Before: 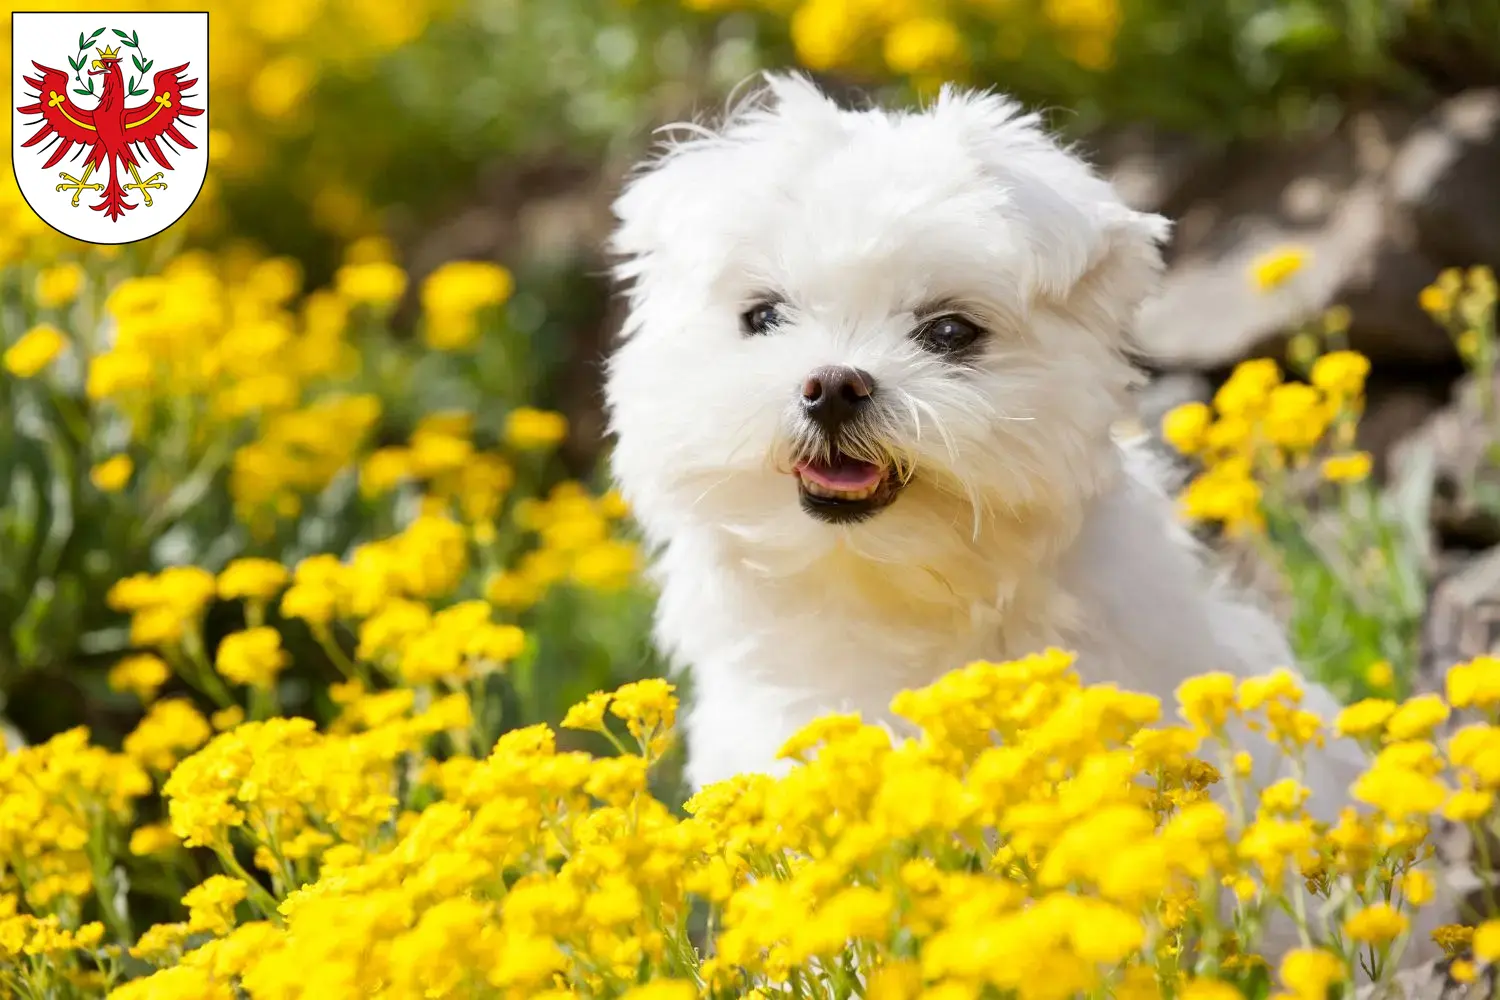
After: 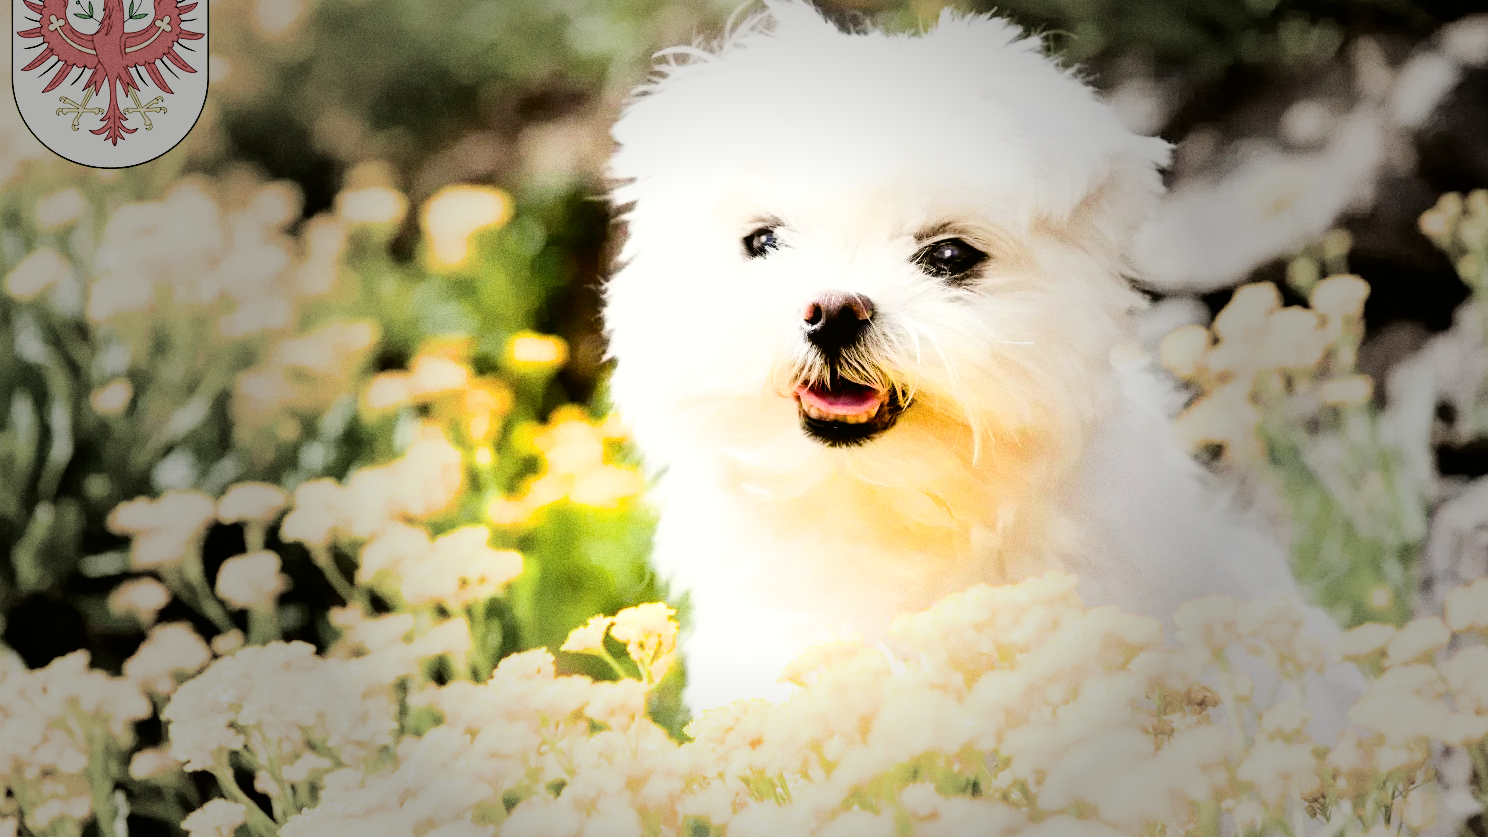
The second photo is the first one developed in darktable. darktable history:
crop: top 7.625%, bottom 8.027%
grain: coarseness 0.09 ISO, strength 40%
tone curve: curves: ch0 [(0, 0.01) (0.052, 0.045) (0.136, 0.133) (0.29, 0.332) (0.453, 0.531) (0.676, 0.751) (0.89, 0.919) (1, 1)]; ch1 [(0, 0) (0.094, 0.081) (0.285, 0.299) (0.385, 0.403) (0.446, 0.443) (0.502, 0.5) (0.544, 0.552) (0.589, 0.612) (0.722, 0.728) (1, 1)]; ch2 [(0, 0) (0.257, 0.217) (0.43, 0.421) (0.498, 0.507) (0.531, 0.544) (0.56, 0.579) (0.625, 0.642) (1, 1)], color space Lab, independent channels, preserve colors none
filmic rgb: black relative exposure -5 EV, hardness 2.88, contrast 1.1, highlights saturation mix -20%
vignetting: fall-off start 31.28%, fall-off radius 34.64%, brightness -0.575
tone equalizer: -8 EV -0.417 EV, -7 EV -0.389 EV, -6 EV -0.333 EV, -5 EV -0.222 EV, -3 EV 0.222 EV, -2 EV 0.333 EV, -1 EV 0.389 EV, +0 EV 0.417 EV, edges refinement/feathering 500, mask exposure compensation -1.57 EV, preserve details no
color balance rgb: perceptual saturation grading › mid-tones 6.33%, perceptual saturation grading › shadows 72.44%, perceptual brilliance grading › highlights 11.59%, contrast 5.05%
exposure: exposure 0.6 EV, compensate highlight preservation false
